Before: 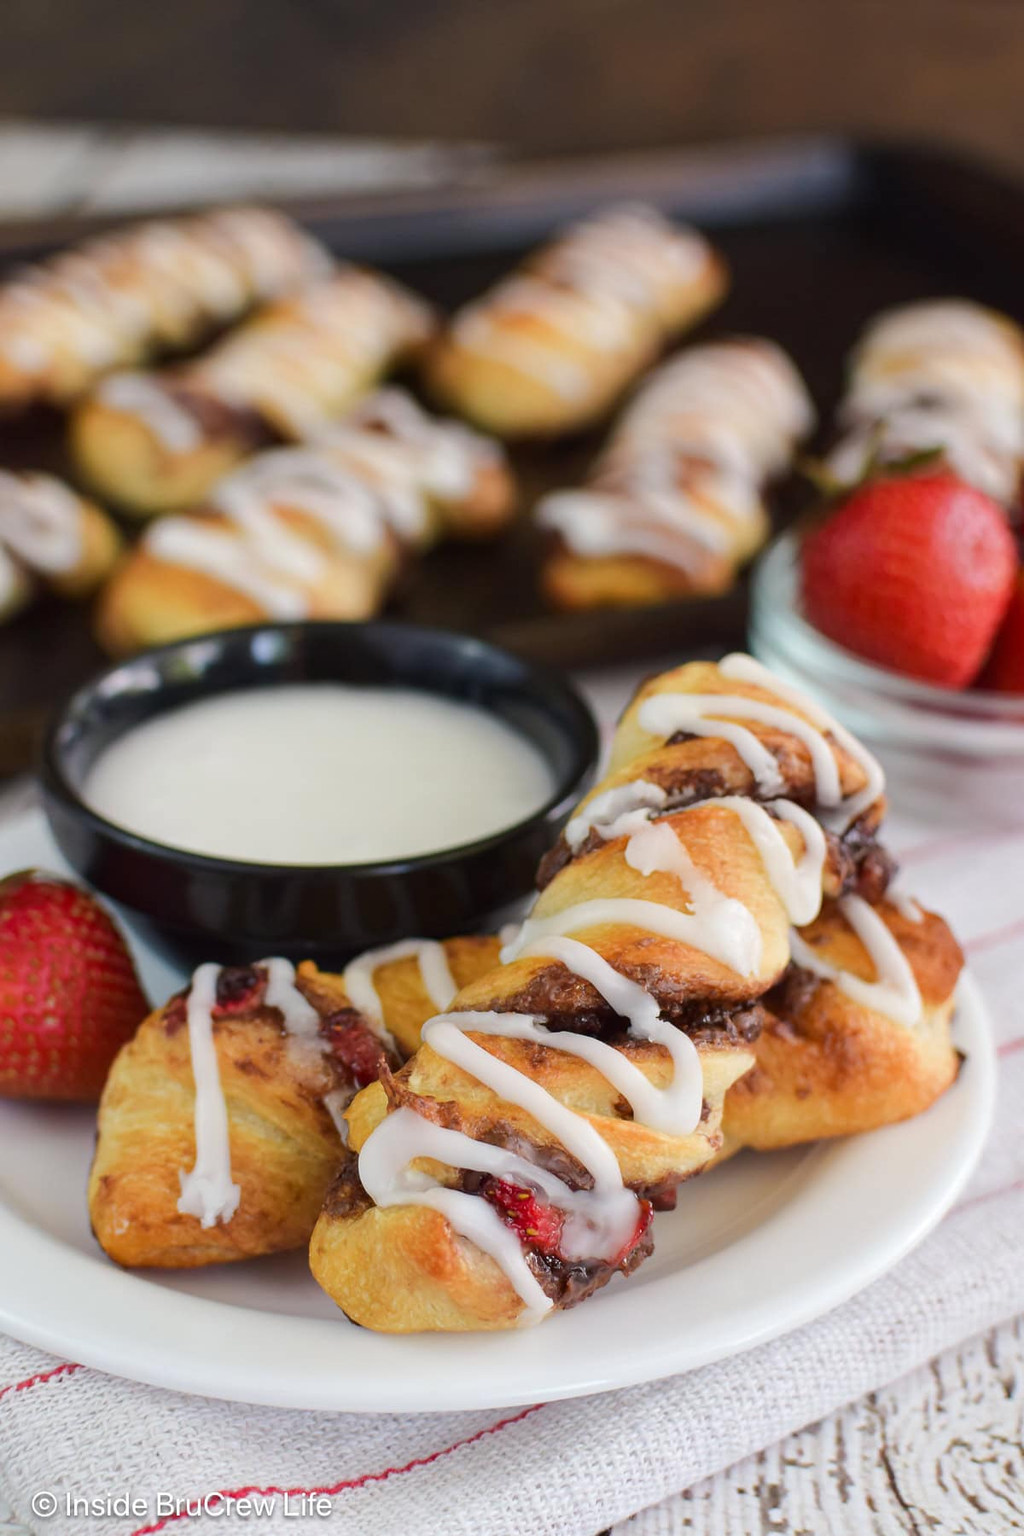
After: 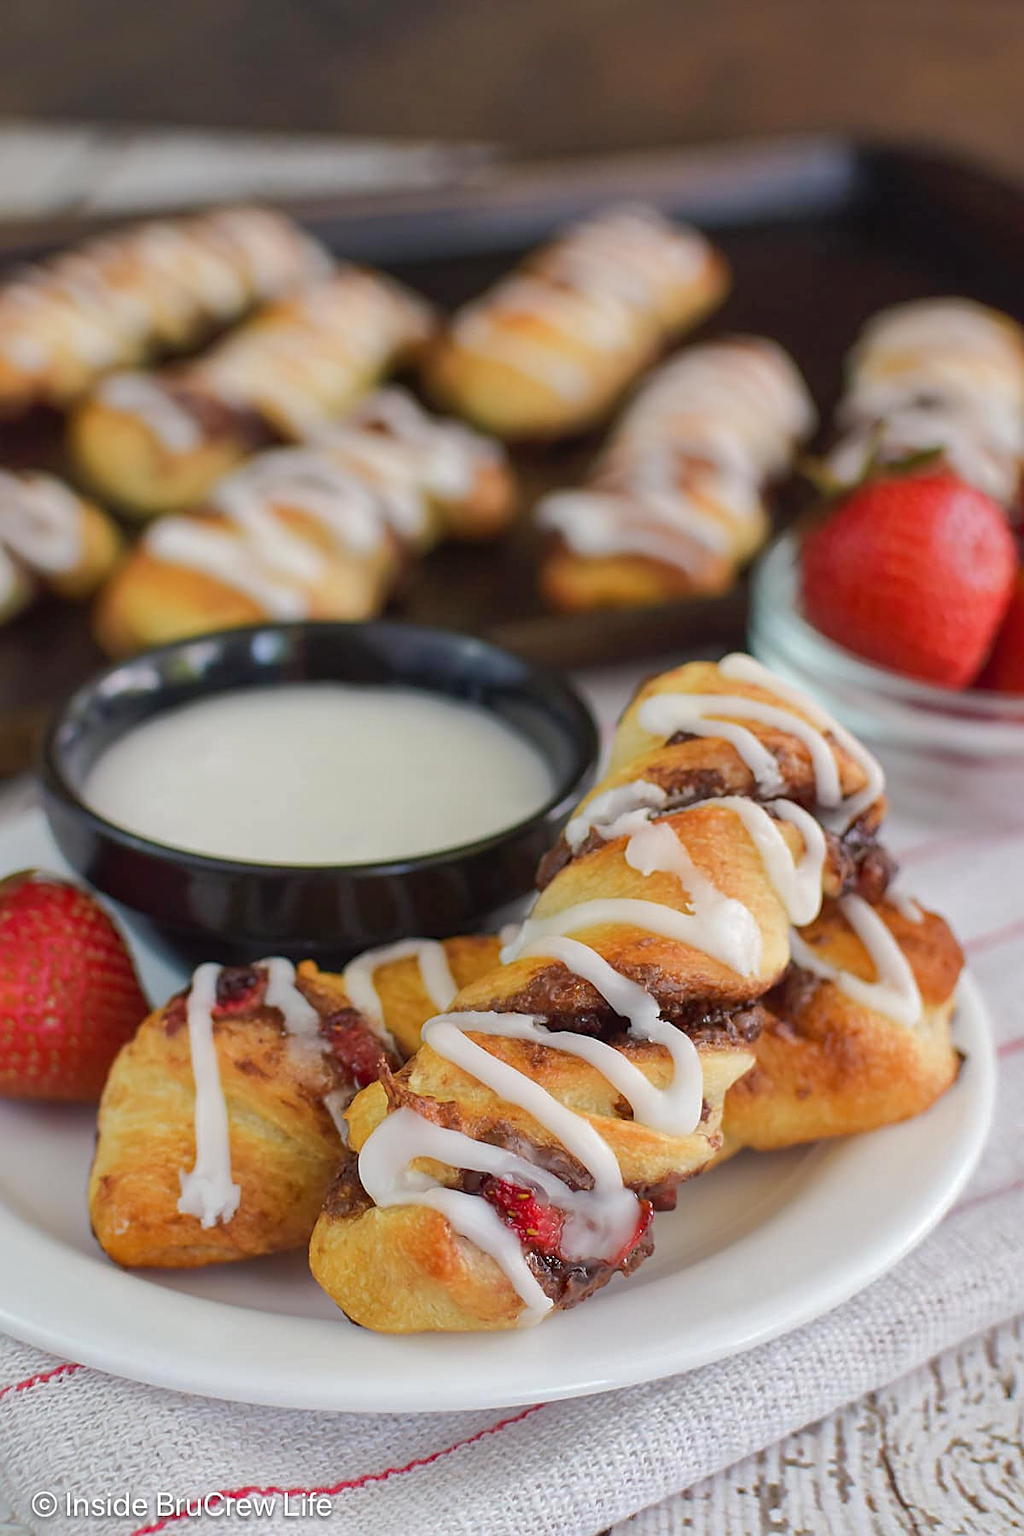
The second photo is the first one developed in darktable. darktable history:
shadows and highlights: on, module defaults
sharpen: radius 1.922
